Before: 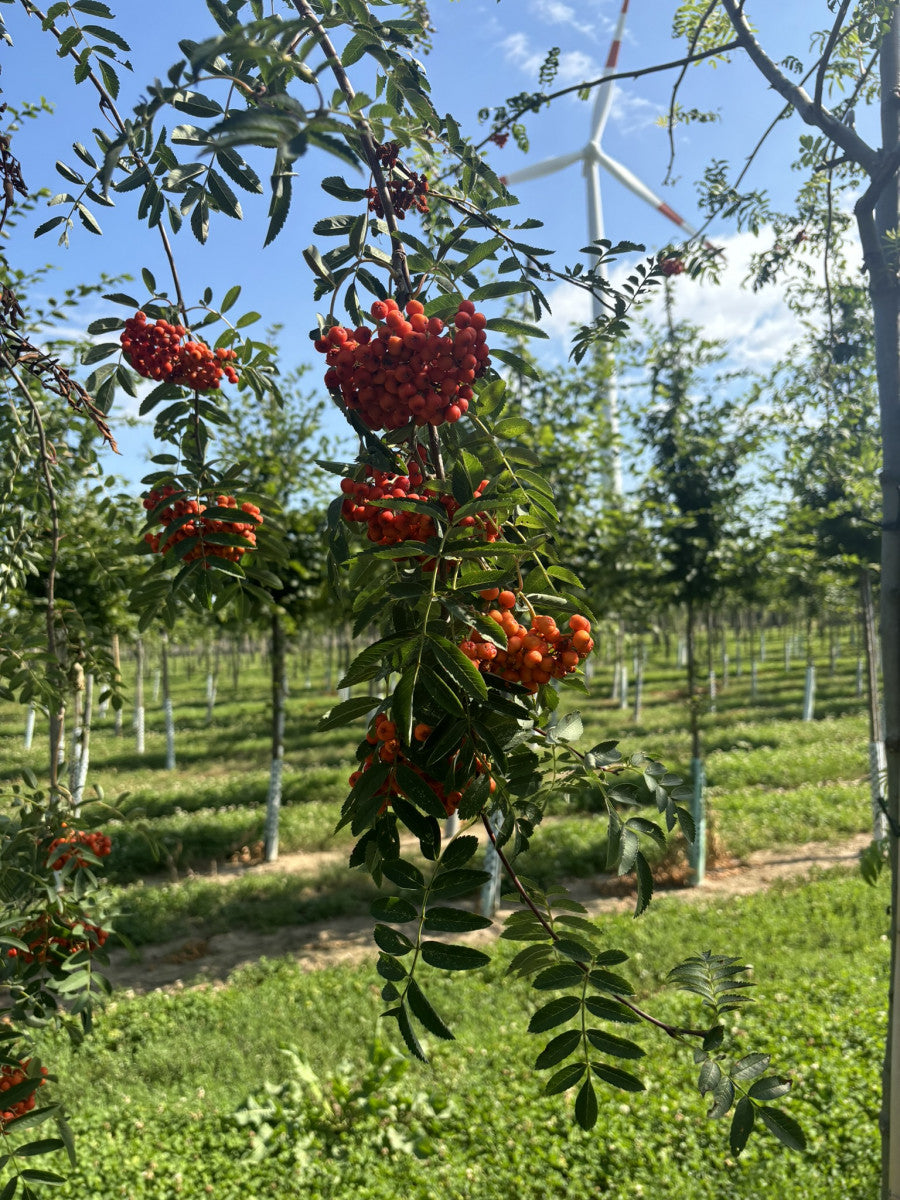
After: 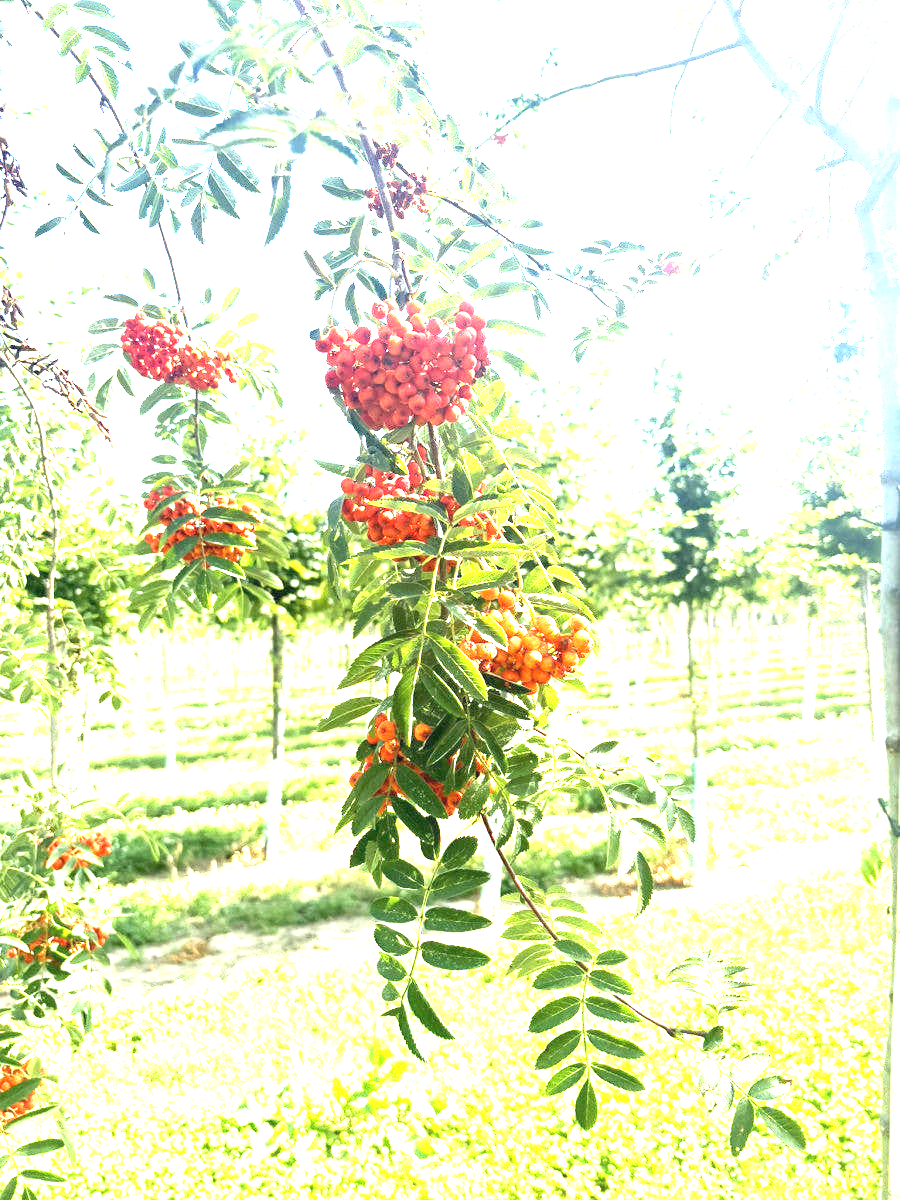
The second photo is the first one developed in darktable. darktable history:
exposure: black level correction 0, exposure 4.065 EV, compensate highlight preservation false
